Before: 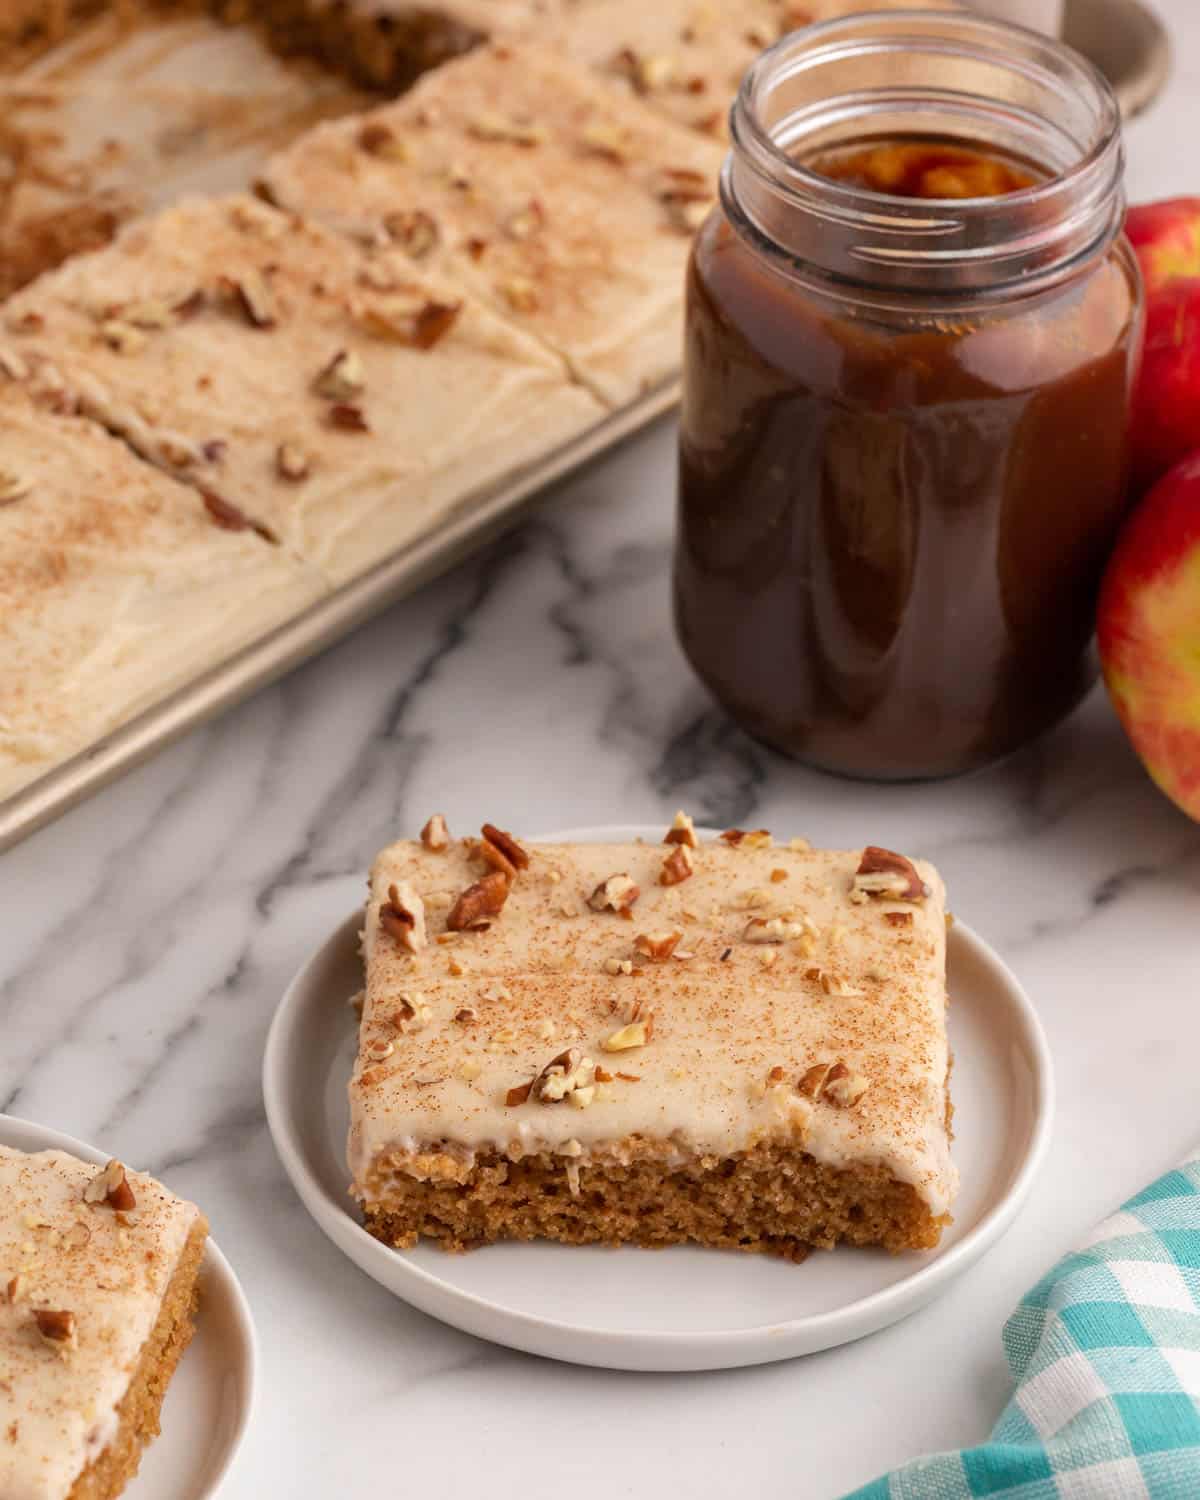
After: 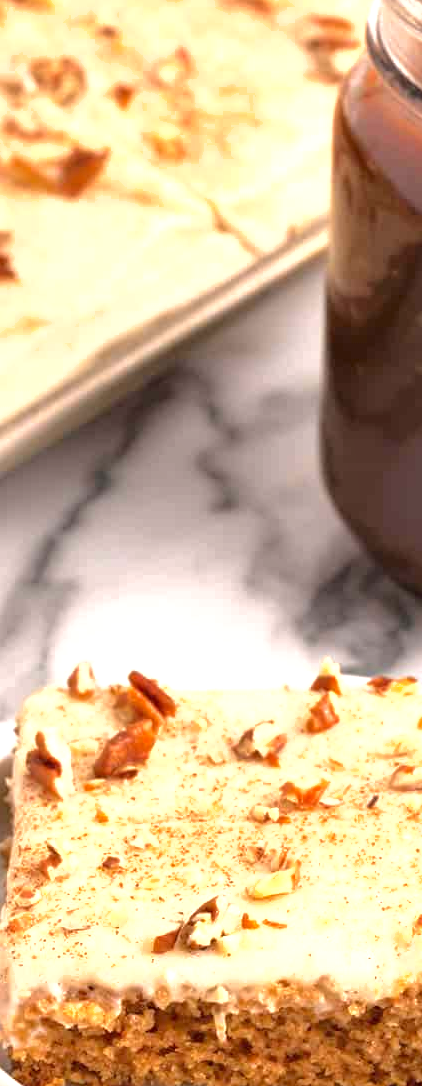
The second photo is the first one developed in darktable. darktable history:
crop and rotate: left 29.476%, top 10.214%, right 35.32%, bottom 17.333%
exposure: black level correction 0, exposure 1.388 EV, compensate exposure bias true, compensate highlight preservation false
shadows and highlights: shadows -20, white point adjustment -2, highlights -35
base curve: curves: ch0 [(0, 0) (0.297, 0.298) (1, 1)], preserve colors none
